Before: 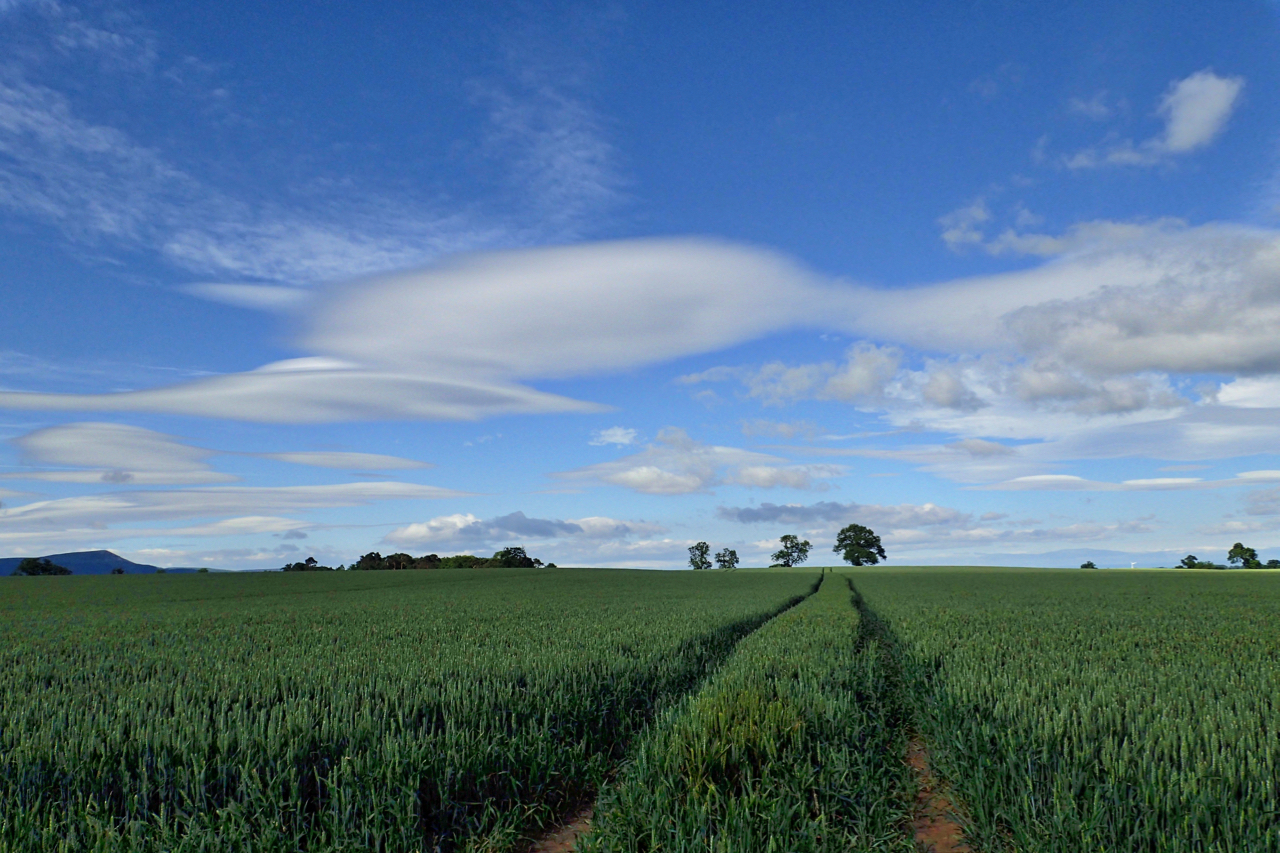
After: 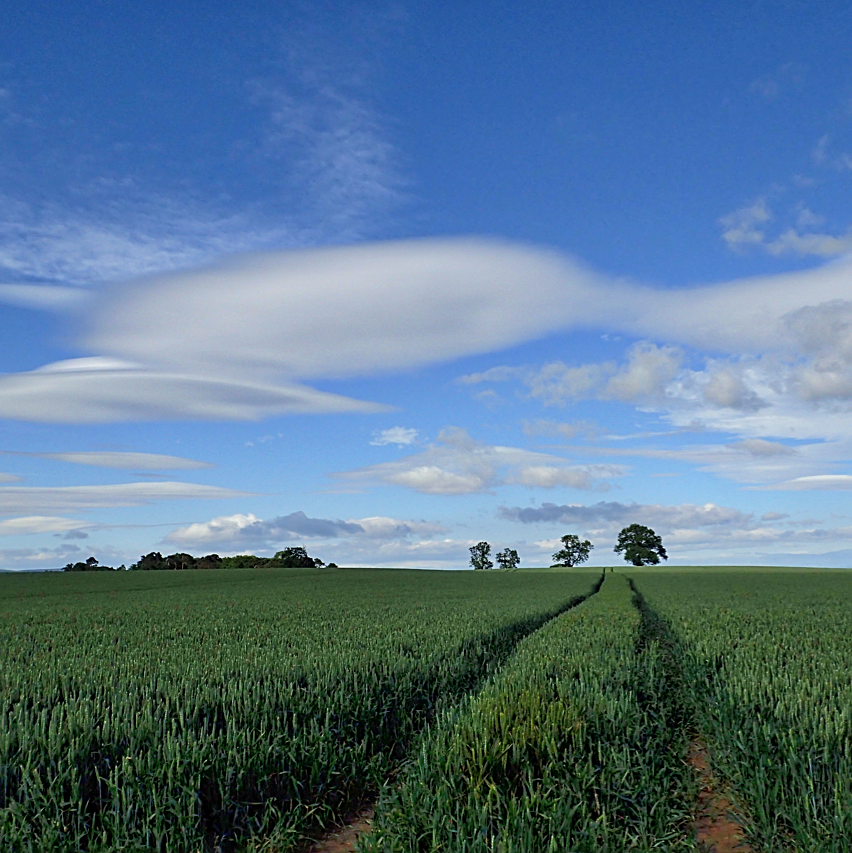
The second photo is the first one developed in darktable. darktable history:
crop: left 17.124%, right 16.26%
sharpen: on, module defaults
